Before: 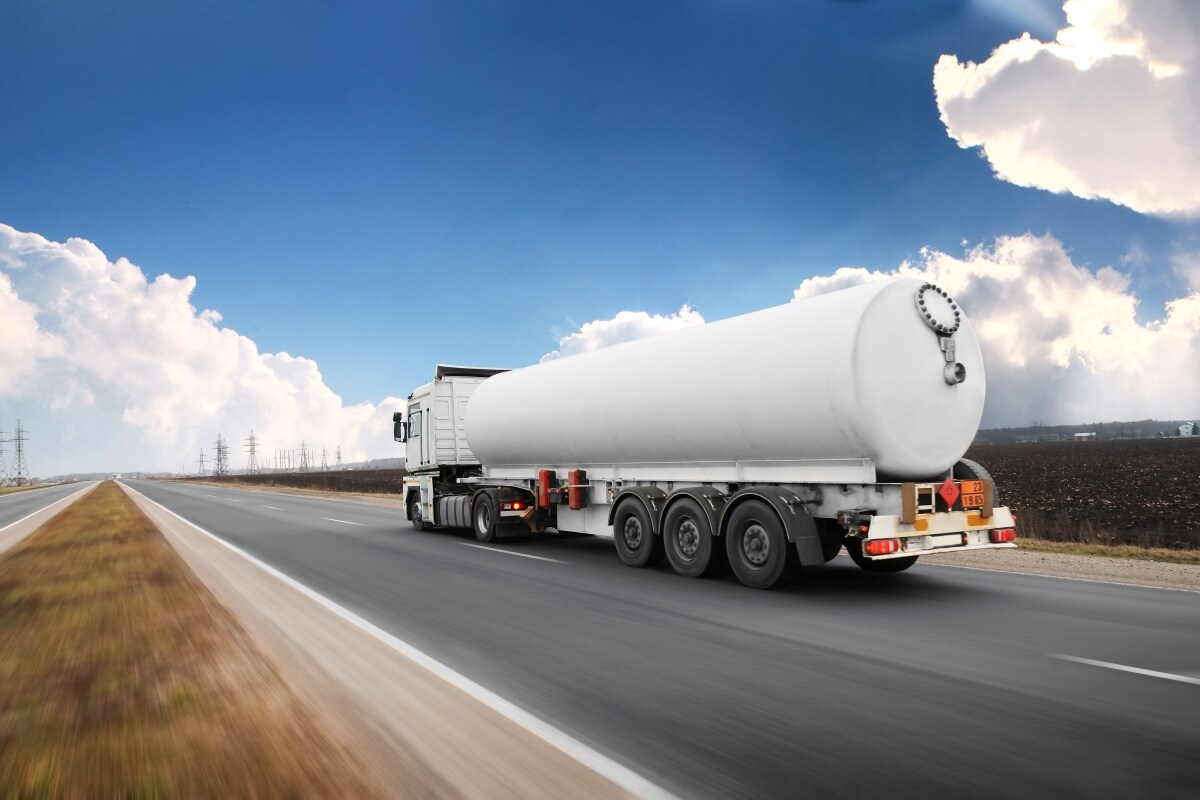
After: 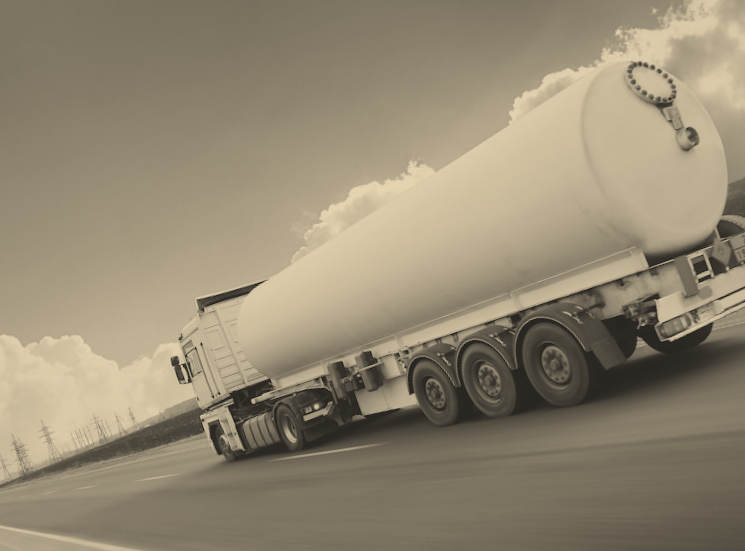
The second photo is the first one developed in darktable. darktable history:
color correction: highlights a* 2.55, highlights b* 23.35
crop and rotate: angle 19°, left 6.959%, right 3.946%, bottom 1.176%
contrast brightness saturation: contrast -0.167, brightness 0.054, saturation -0.124
shadows and highlights: on, module defaults
color calibration: output gray [0.267, 0.423, 0.267, 0], x 0.33, y 0.346, temperature 5656.4 K
